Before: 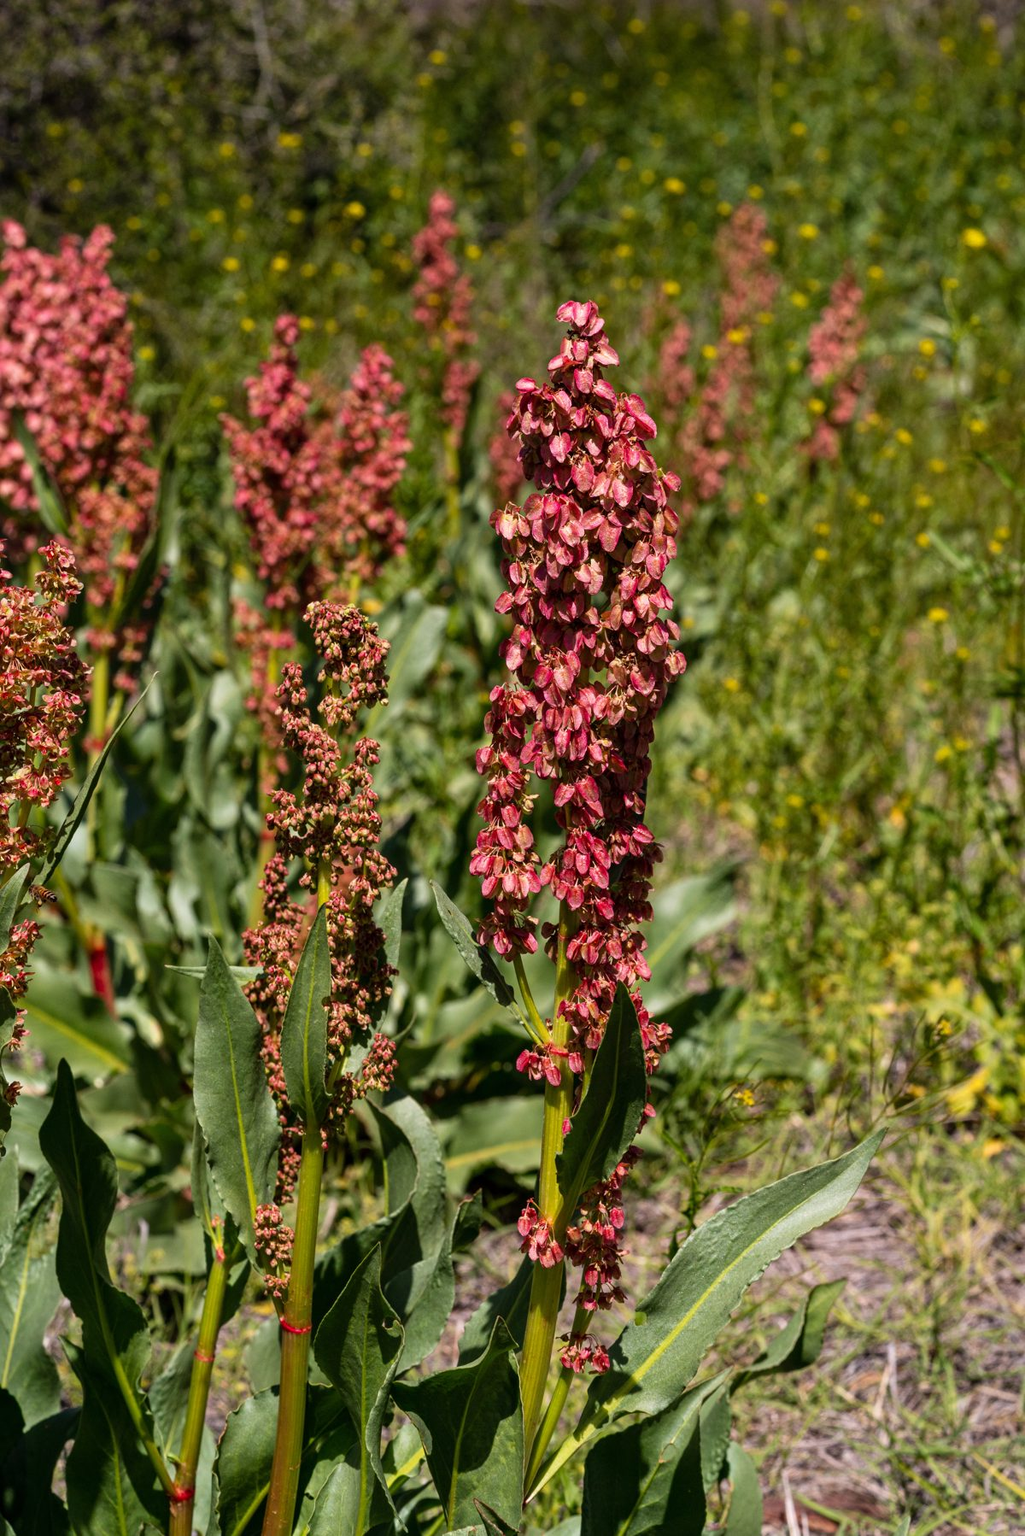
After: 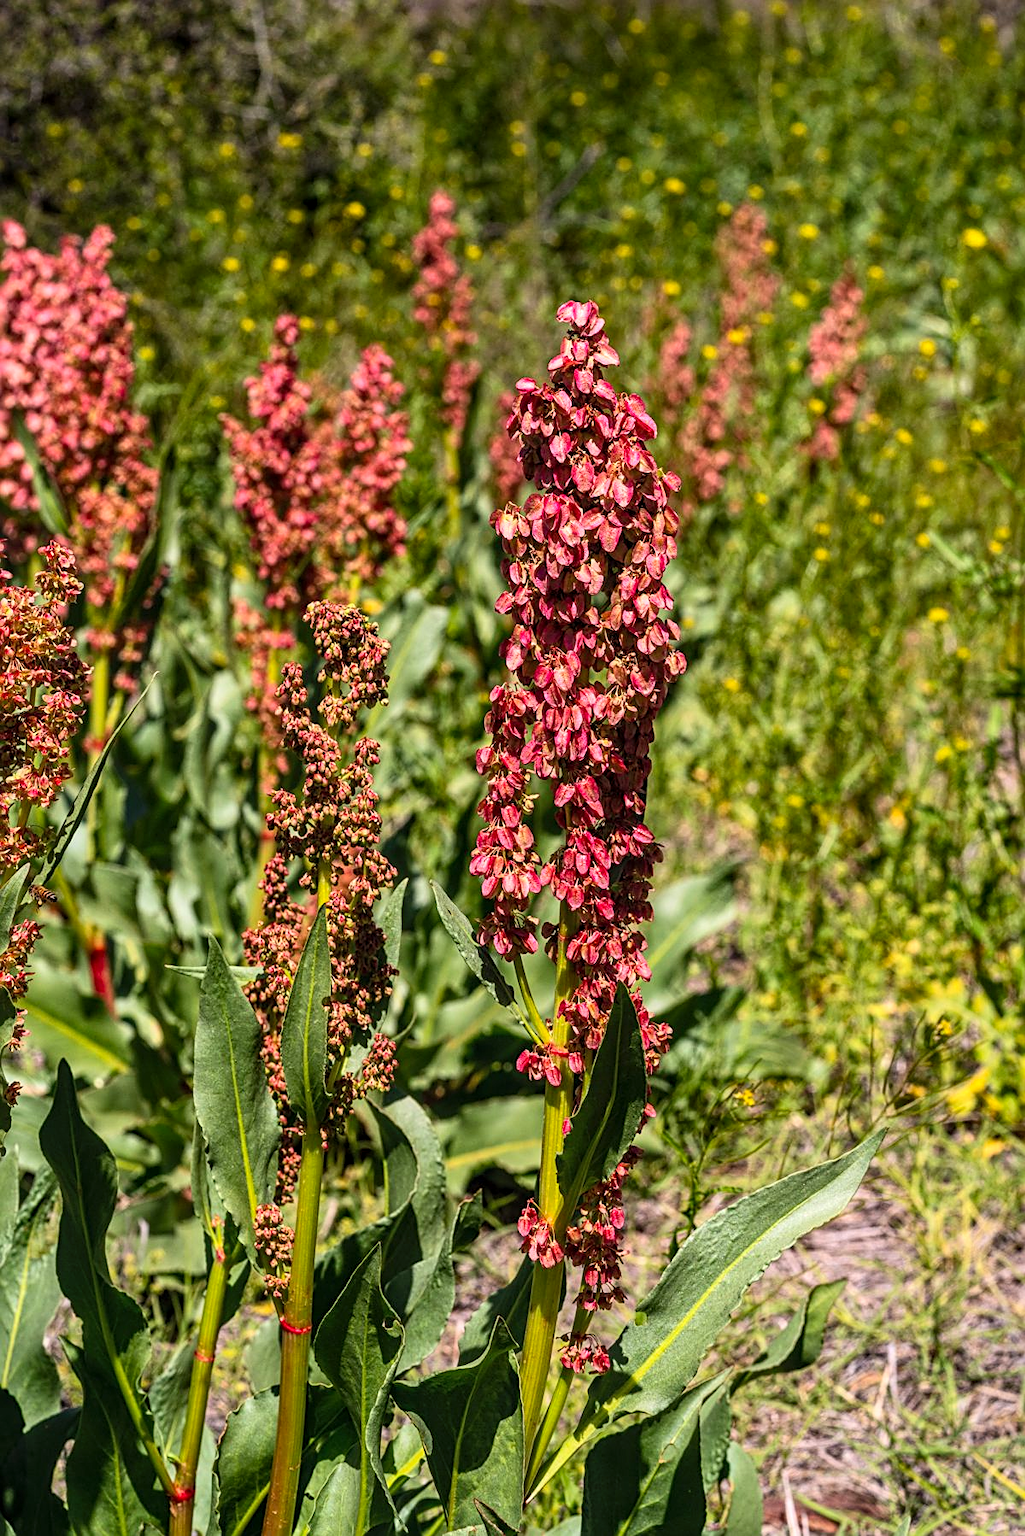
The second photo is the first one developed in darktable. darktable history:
shadows and highlights: shadows 24.97, highlights -26.55
local contrast: on, module defaults
sharpen: on, module defaults
contrast brightness saturation: contrast 0.203, brightness 0.159, saturation 0.219
